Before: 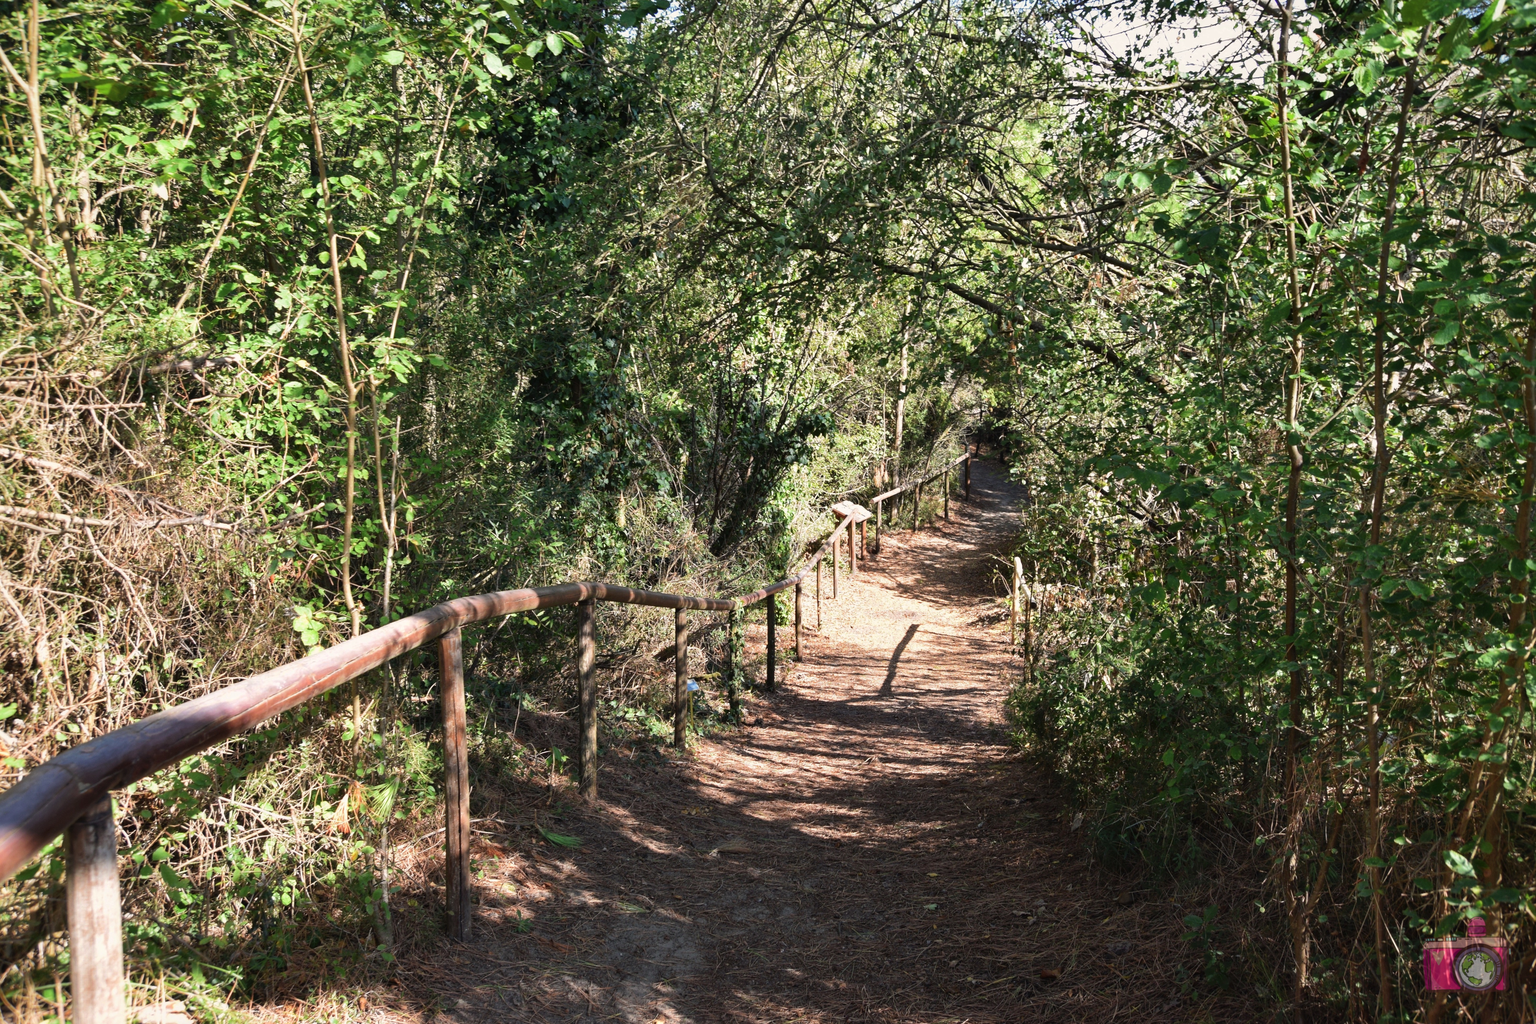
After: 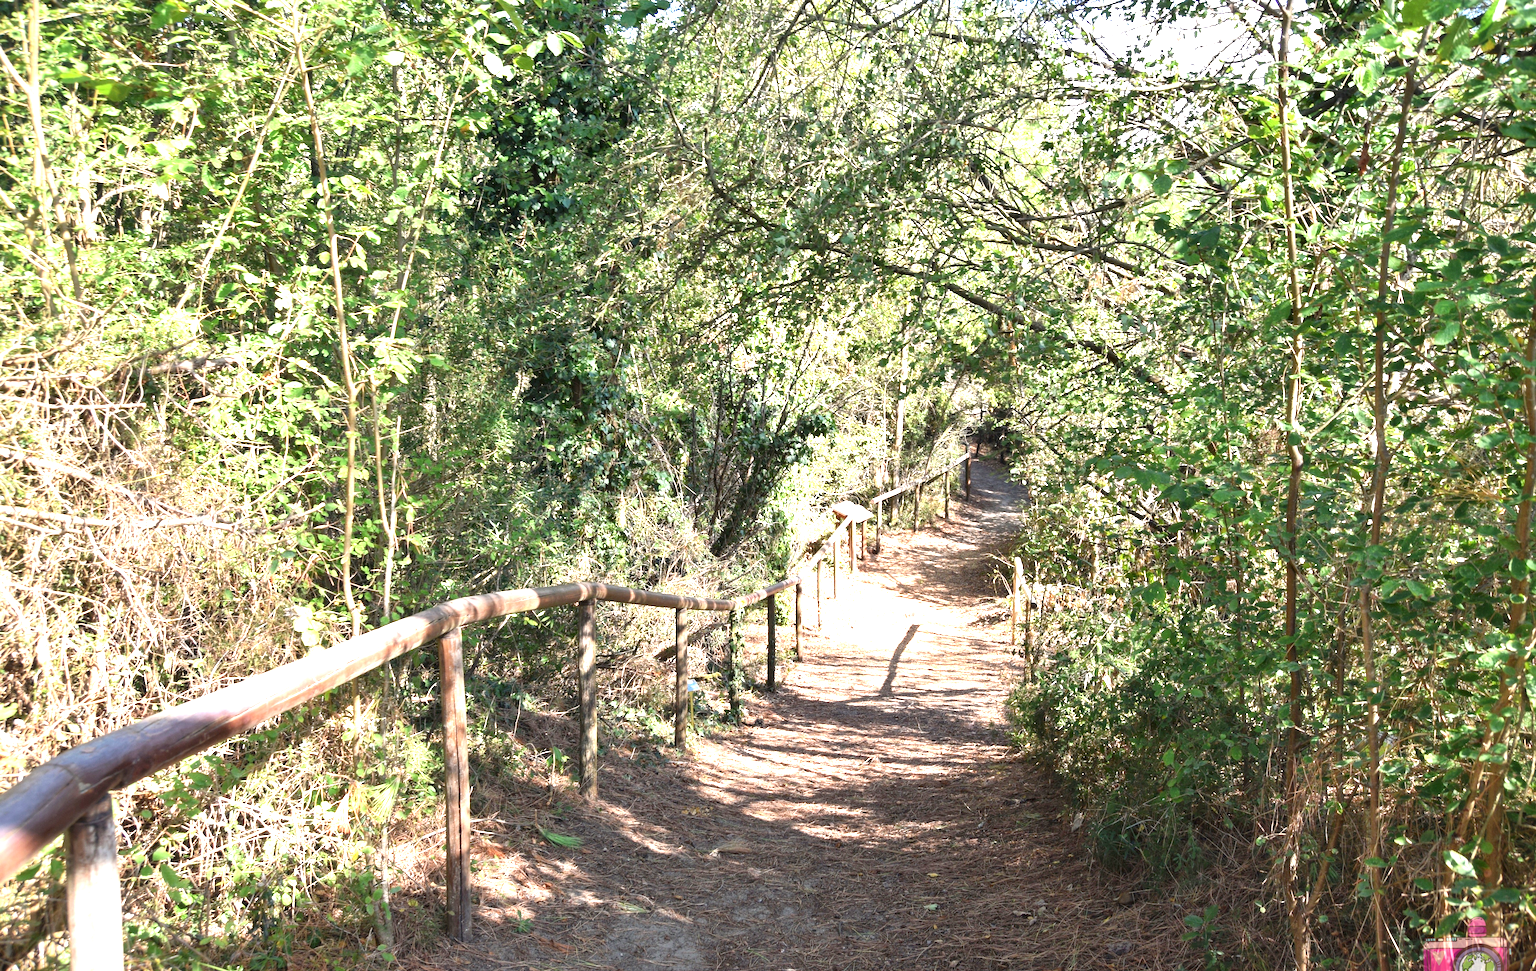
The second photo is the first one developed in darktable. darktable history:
exposure: black level correction 0, exposure 1.1 EV, compensate exposure bias true, compensate highlight preservation false
crop and rotate: top 0%, bottom 5.097%
